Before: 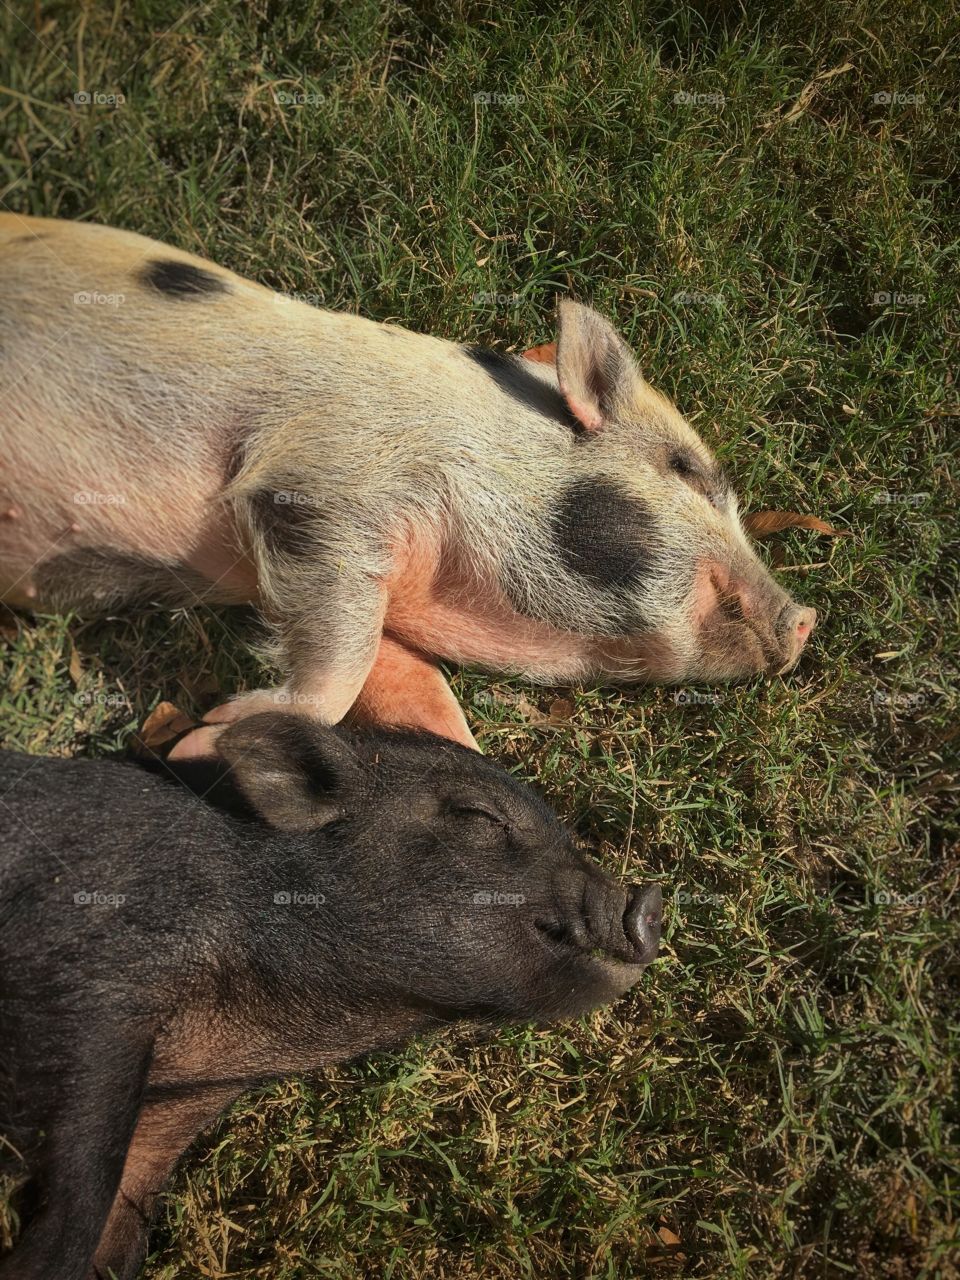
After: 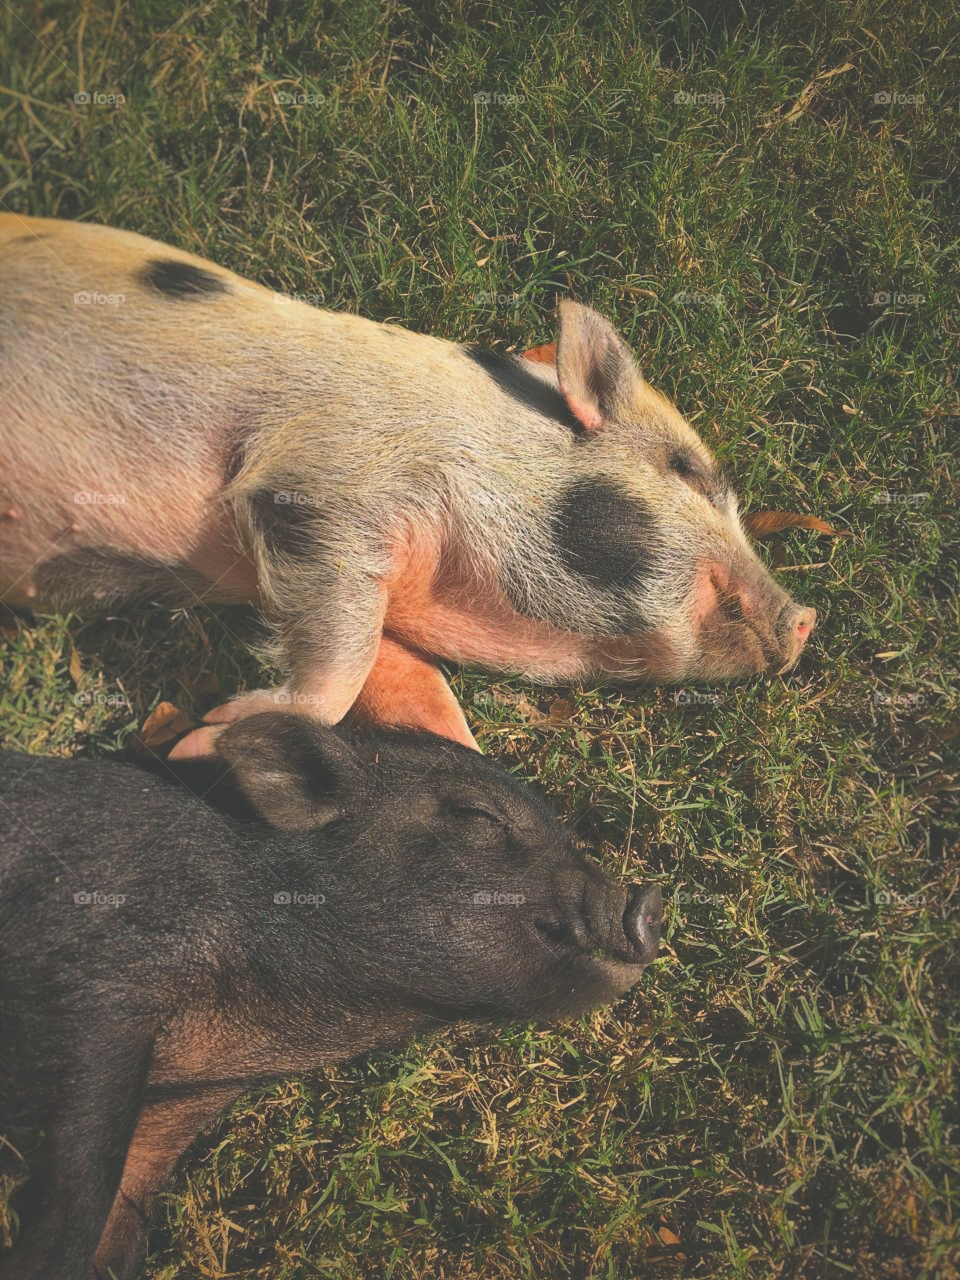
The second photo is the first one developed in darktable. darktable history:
color balance rgb: shadows lift › chroma 2%, shadows lift › hue 217.2°, power › chroma 0.25%, power › hue 60°, highlights gain › chroma 1.5%, highlights gain › hue 309.6°, global offset › luminance -0.5%, perceptual saturation grading › global saturation 15%, global vibrance 20%
exposure: black level correction -0.041, exposure 0.064 EV, compensate highlight preservation false
